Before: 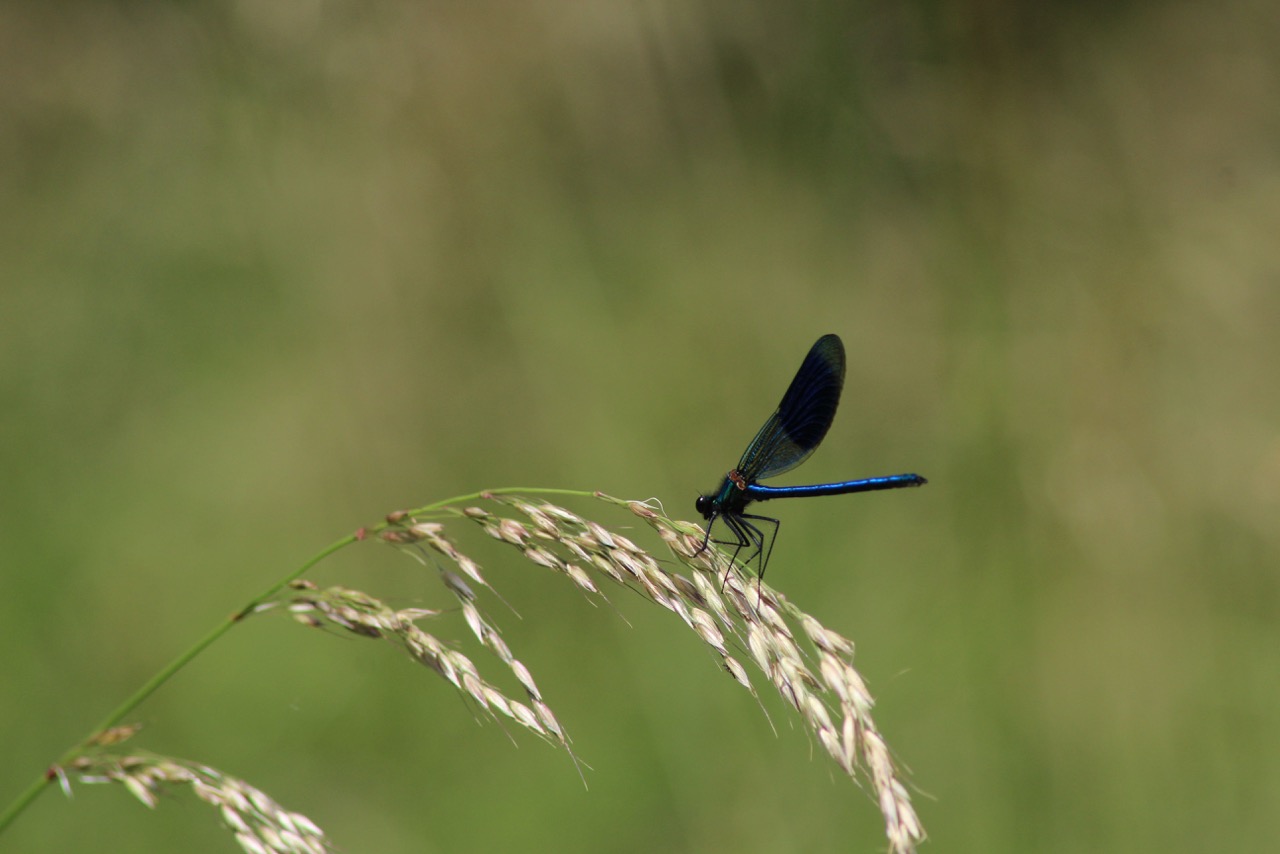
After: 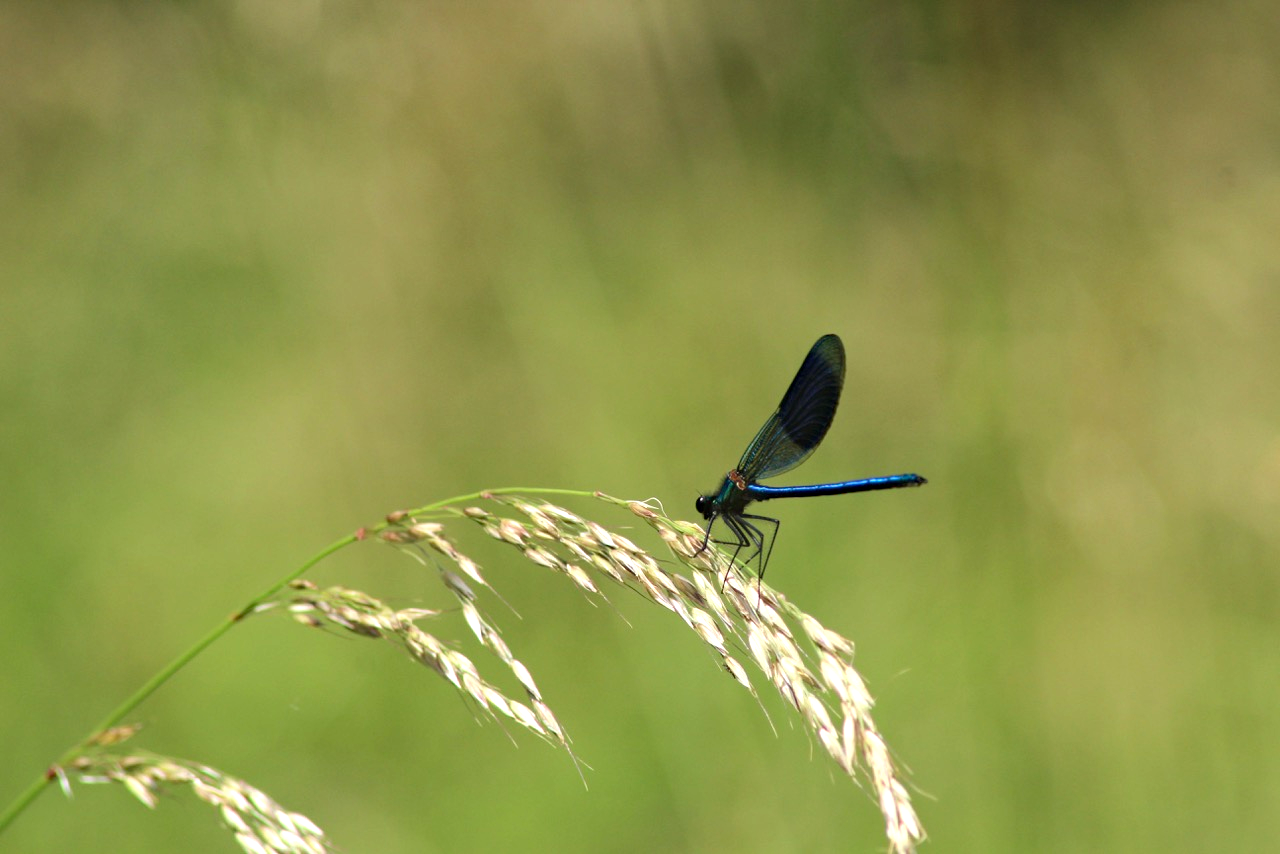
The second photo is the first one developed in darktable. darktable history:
color balance: mode lift, gamma, gain (sRGB), lift [1.04, 1, 1, 0.97], gamma [1.01, 1, 1, 0.97], gain [0.96, 1, 1, 0.97]
exposure: black level correction 0, exposure 0.9 EV, compensate exposure bias true, compensate highlight preservation false
haze removal: compatibility mode true, adaptive false
